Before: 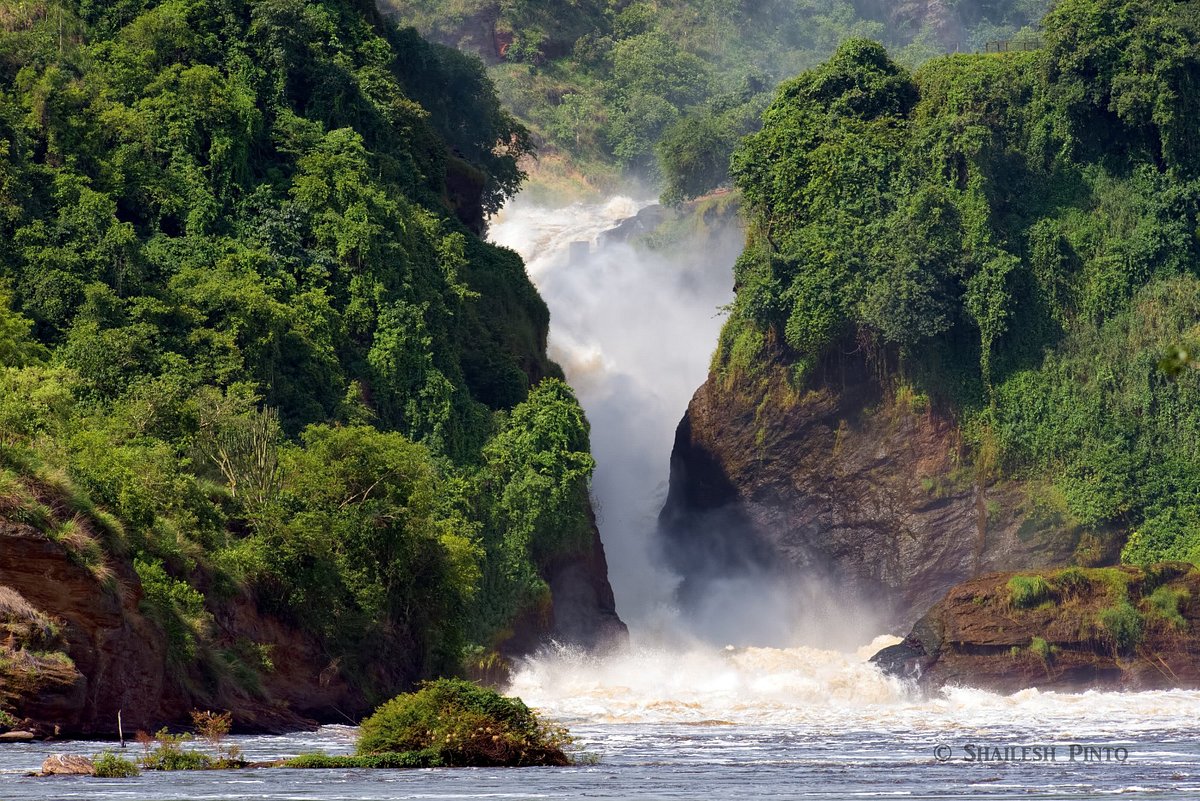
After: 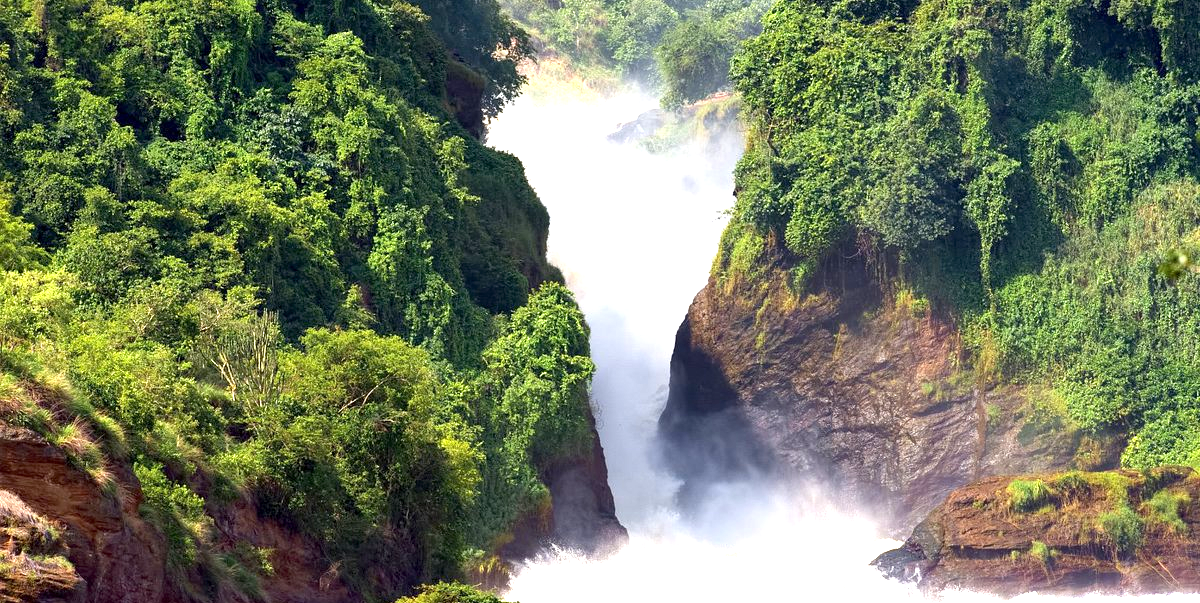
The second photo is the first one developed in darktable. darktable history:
exposure: black level correction 0.001, exposure 1.399 EV, compensate highlight preservation false
crop and rotate: top 12.11%, bottom 12.502%
